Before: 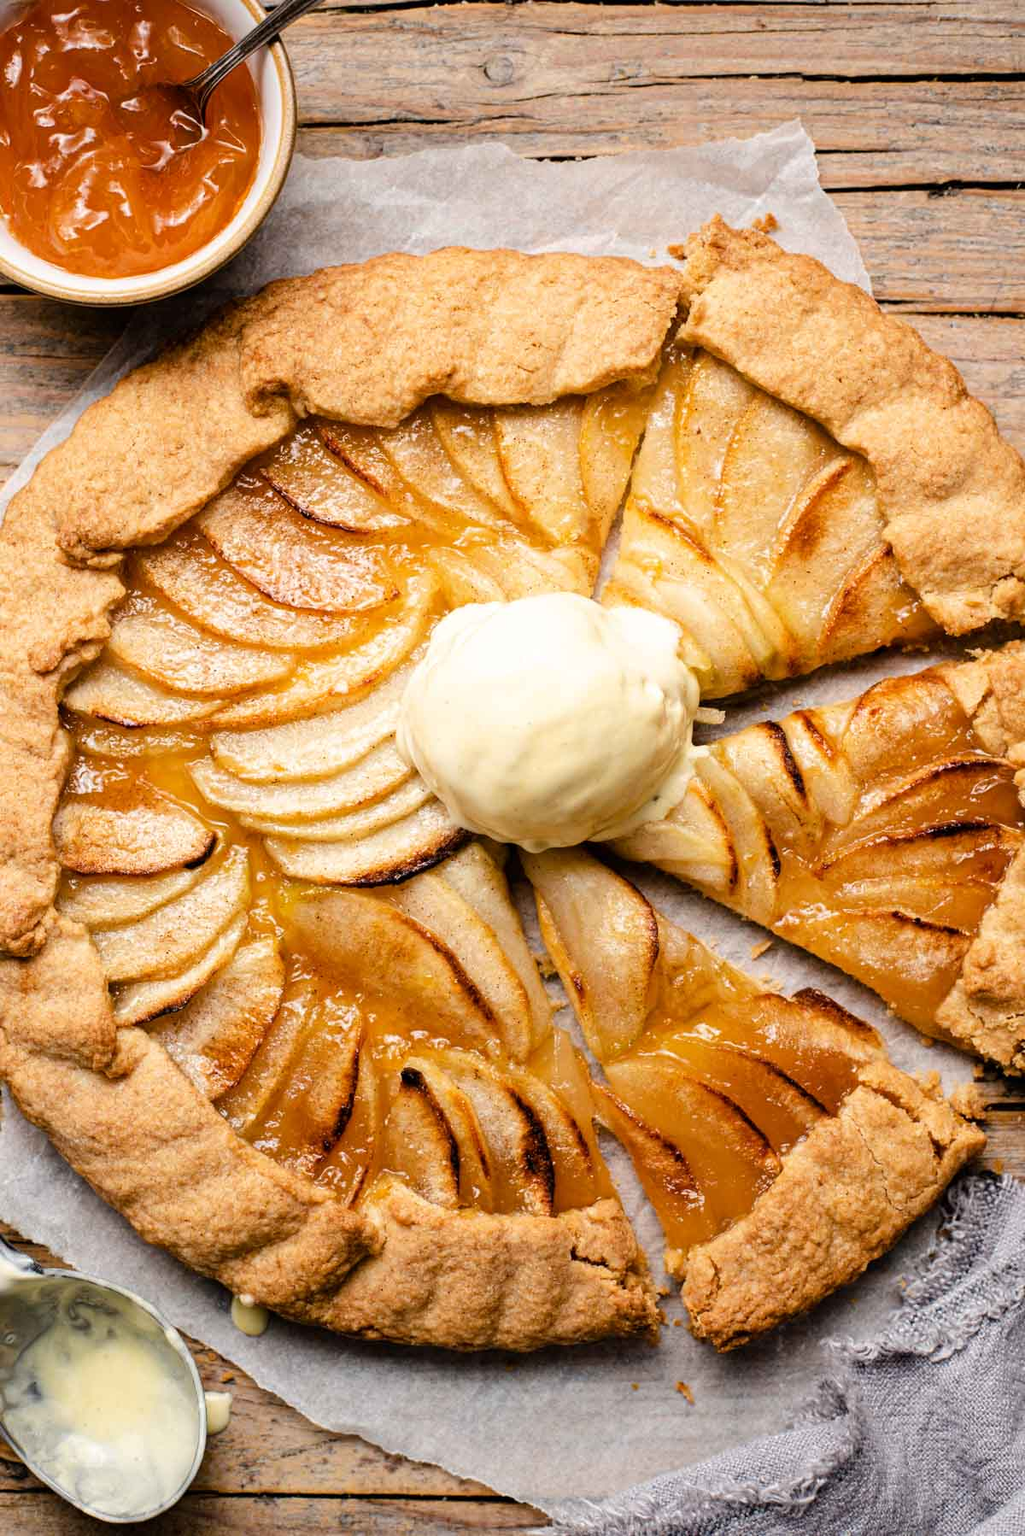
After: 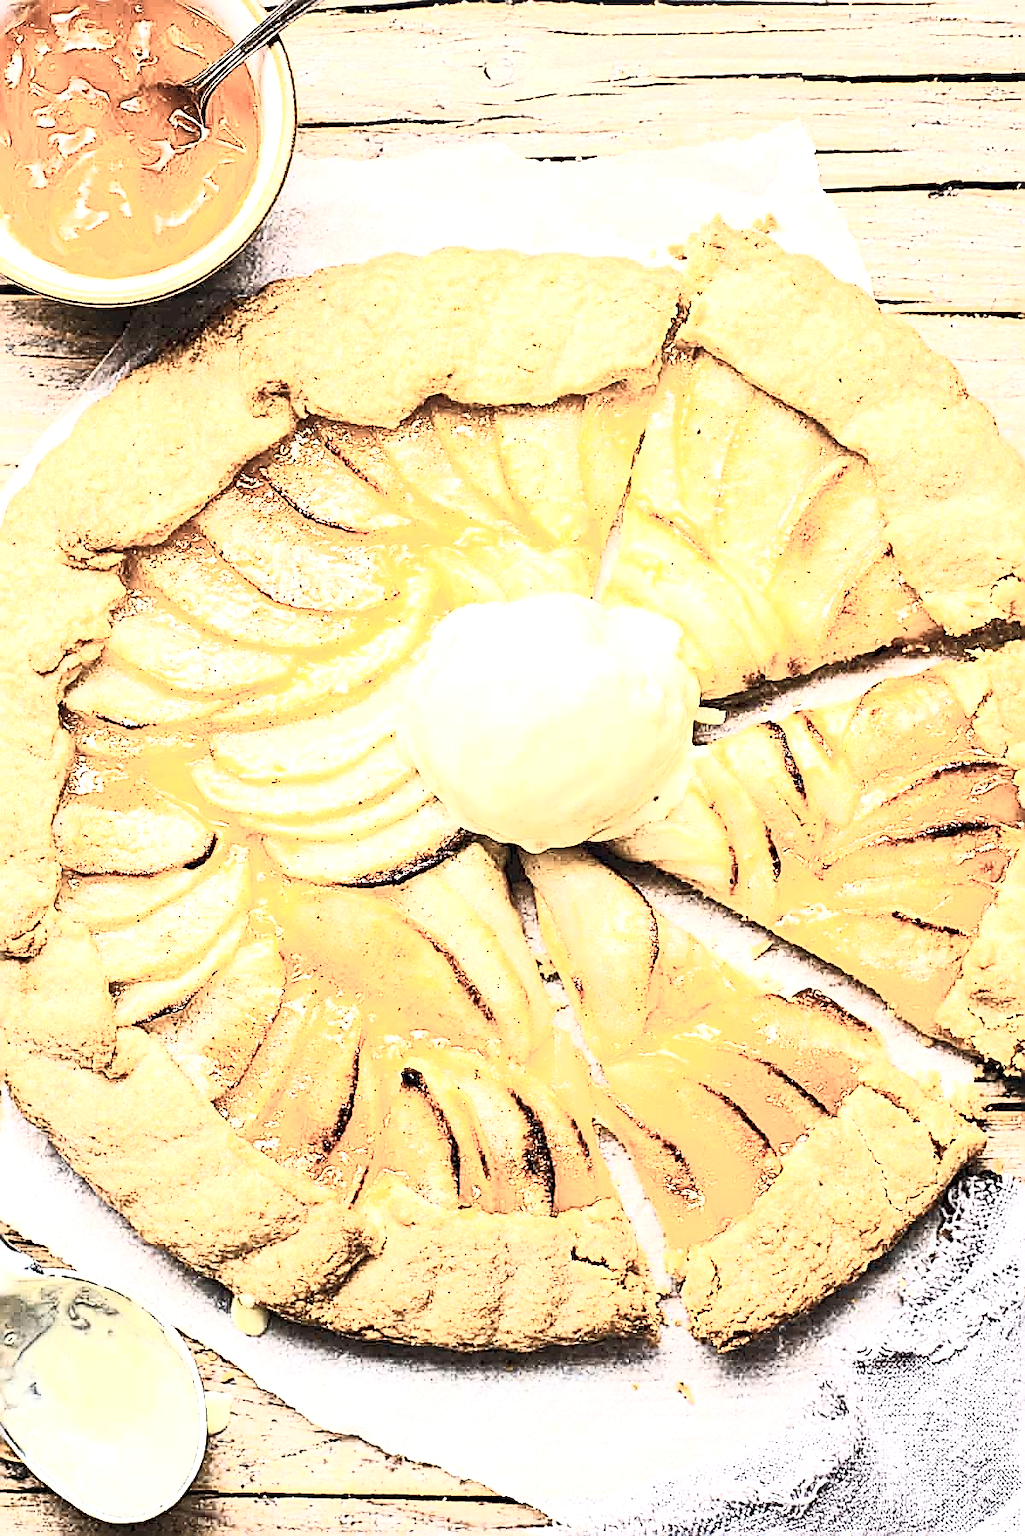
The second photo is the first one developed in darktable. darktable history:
exposure: black level correction 0, exposure 1.471 EV, compensate exposure bias true, compensate highlight preservation false
sharpen: amount 1.992
contrast brightness saturation: contrast 0.559, brightness 0.574, saturation -0.335
